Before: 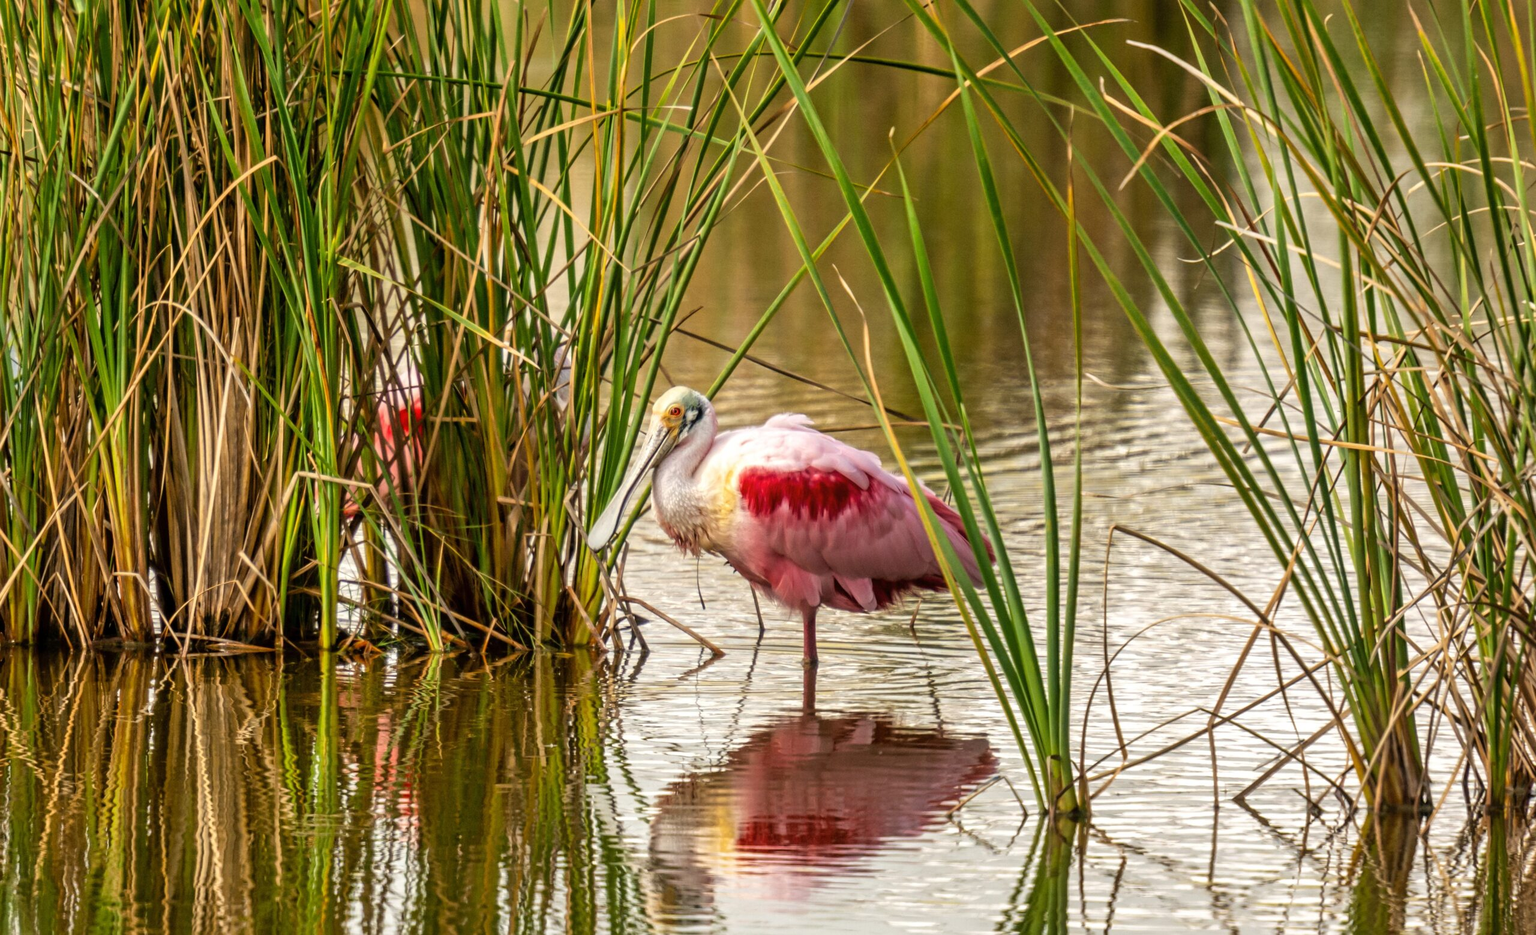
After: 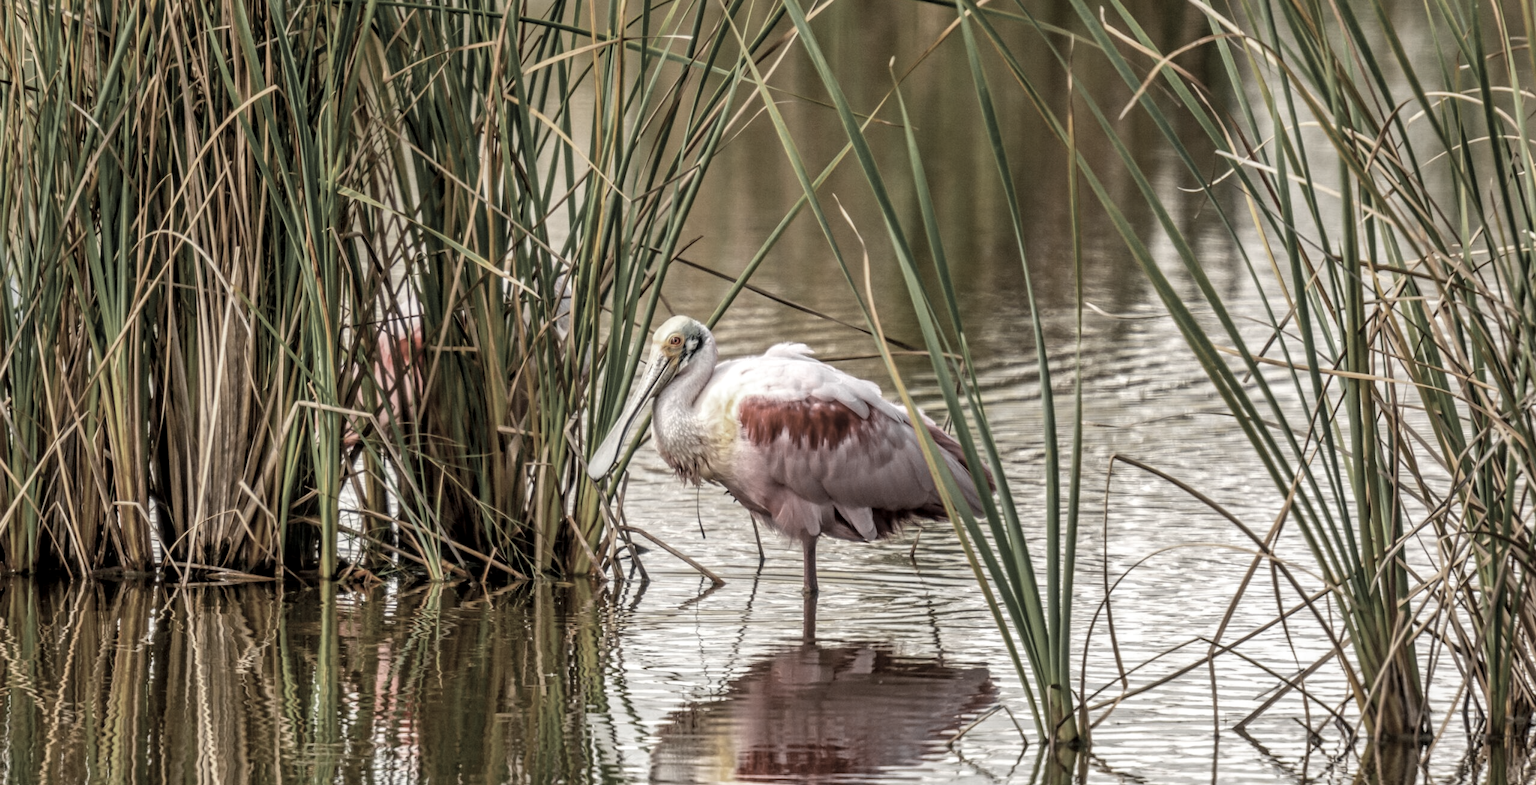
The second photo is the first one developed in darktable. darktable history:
color zones: curves: ch0 [(0, 0.613) (0.01, 0.613) (0.245, 0.448) (0.498, 0.529) (0.642, 0.665) (0.879, 0.777) (0.99, 0.613)]; ch1 [(0, 0.035) (0.121, 0.189) (0.259, 0.197) (0.415, 0.061) (0.589, 0.022) (0.732, 0.022) (0.857, 0.026) (0.991, 0.053)]
exposure: exposure -0.069 EV, compensate highlight preservation false
local contrast: on, module defaults
crop: top 7.597%, bottom 8.126%
